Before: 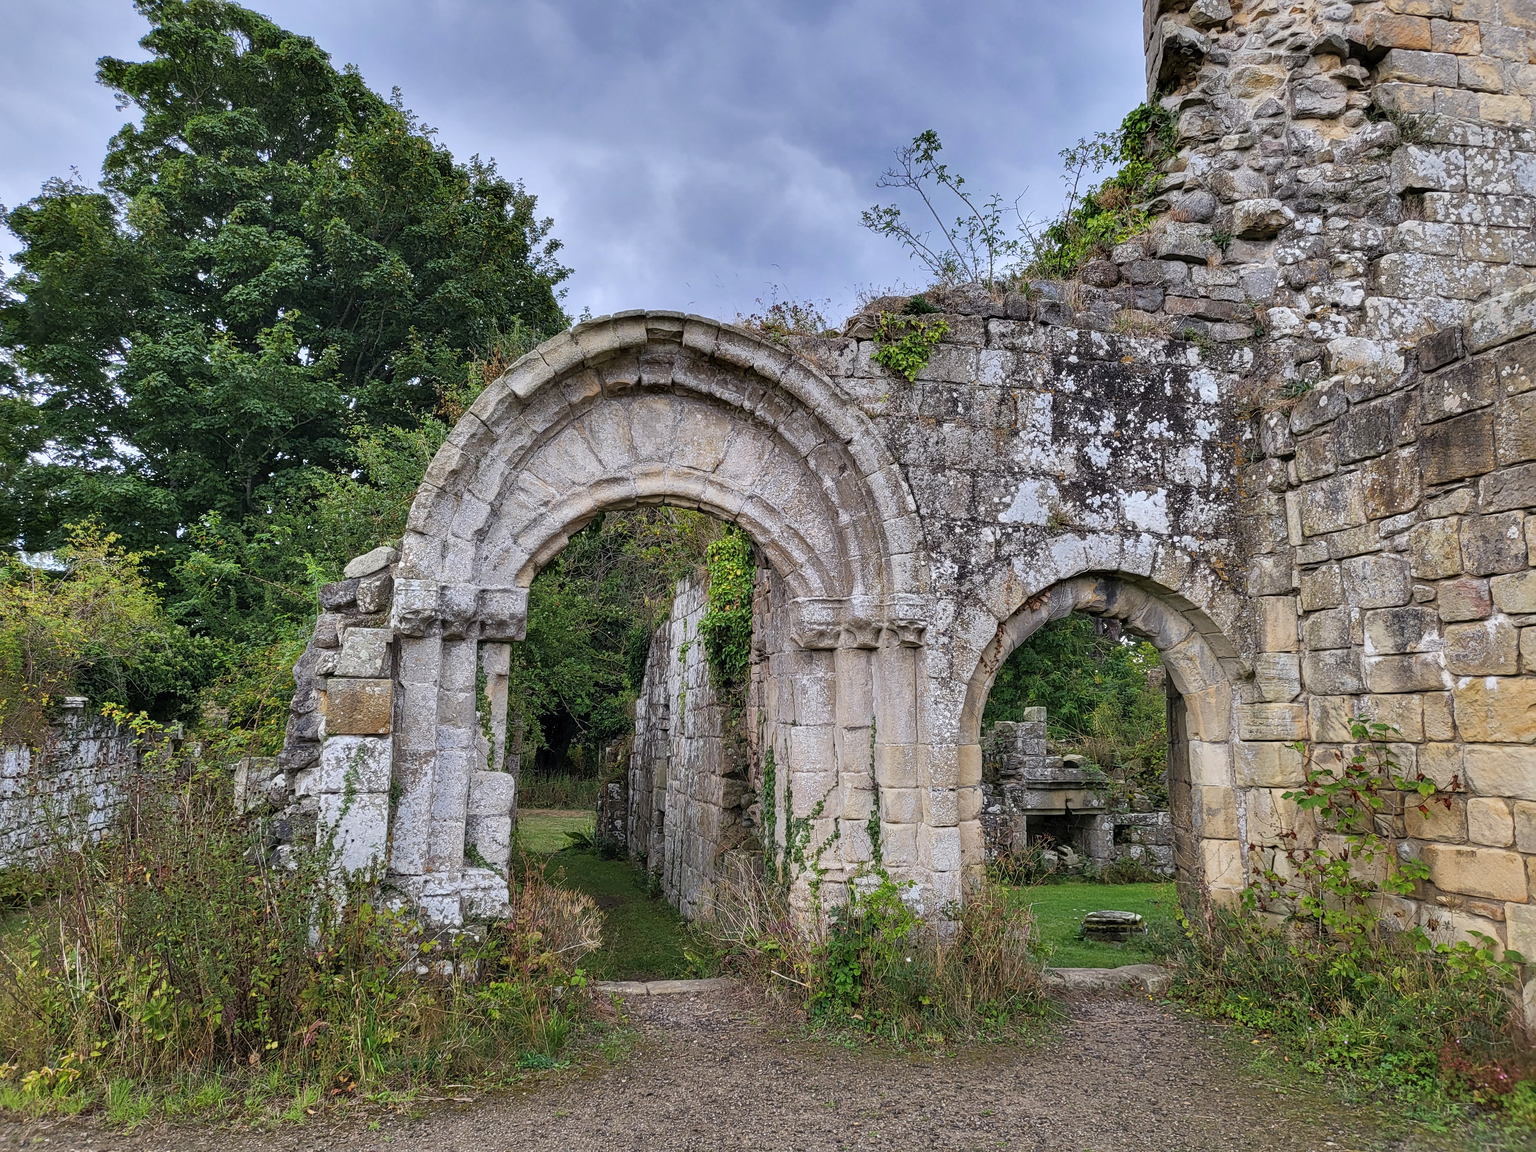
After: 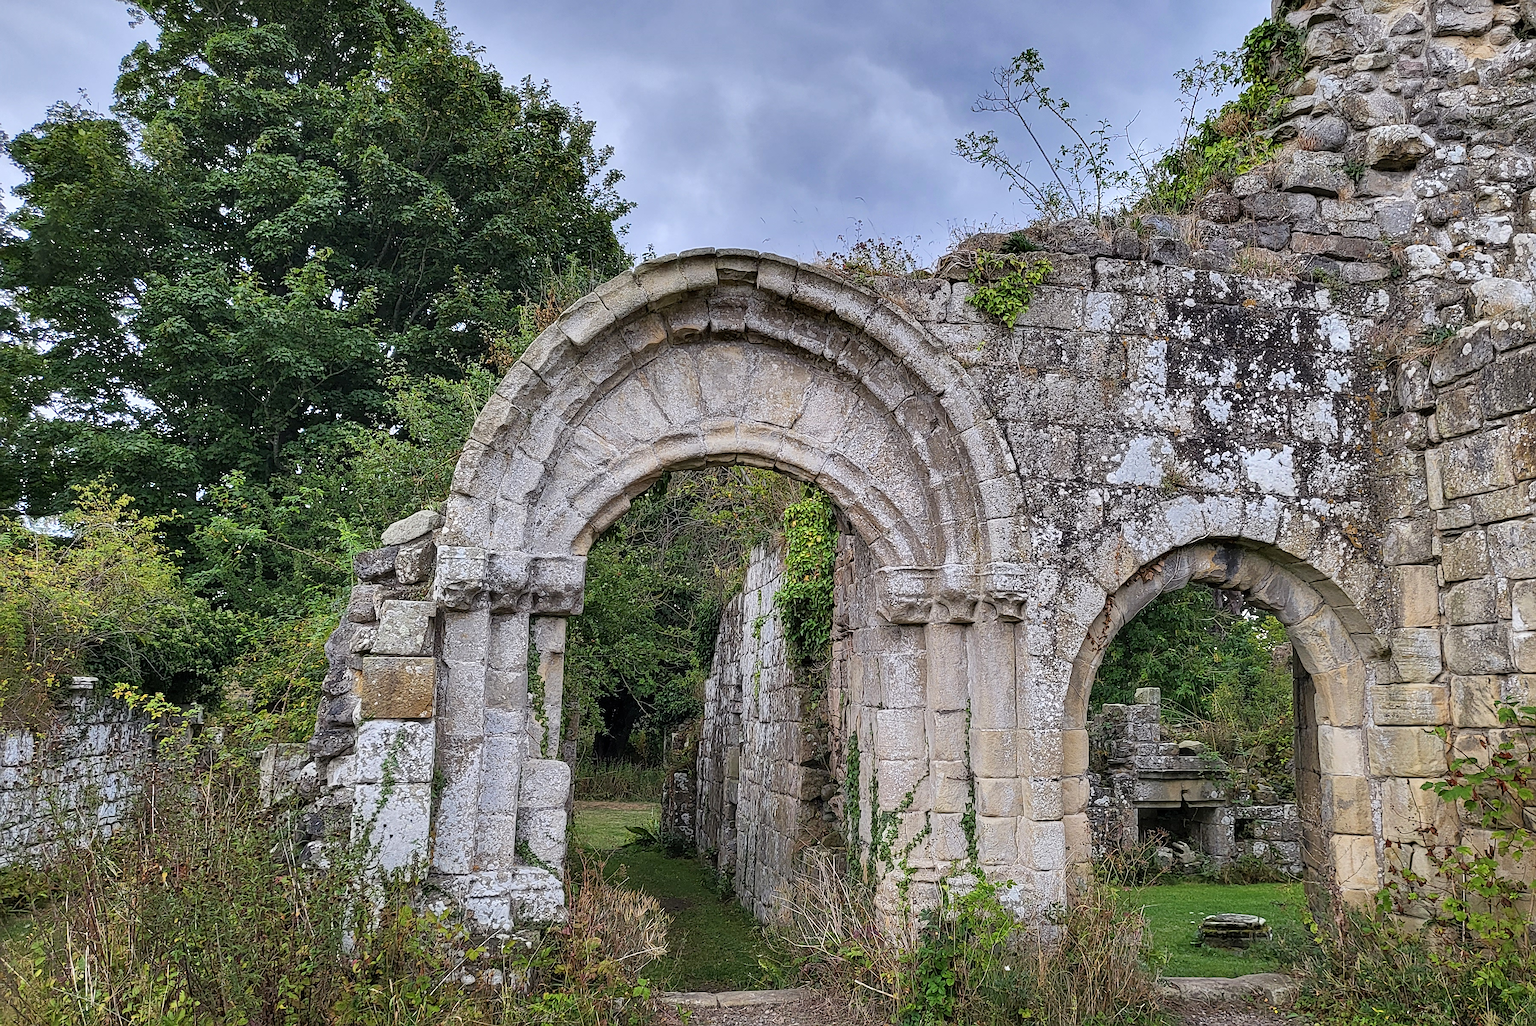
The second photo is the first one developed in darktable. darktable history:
sharpen: on, module defaults
crop: top 7.514%, right 9.755%, bottom 12.091%
